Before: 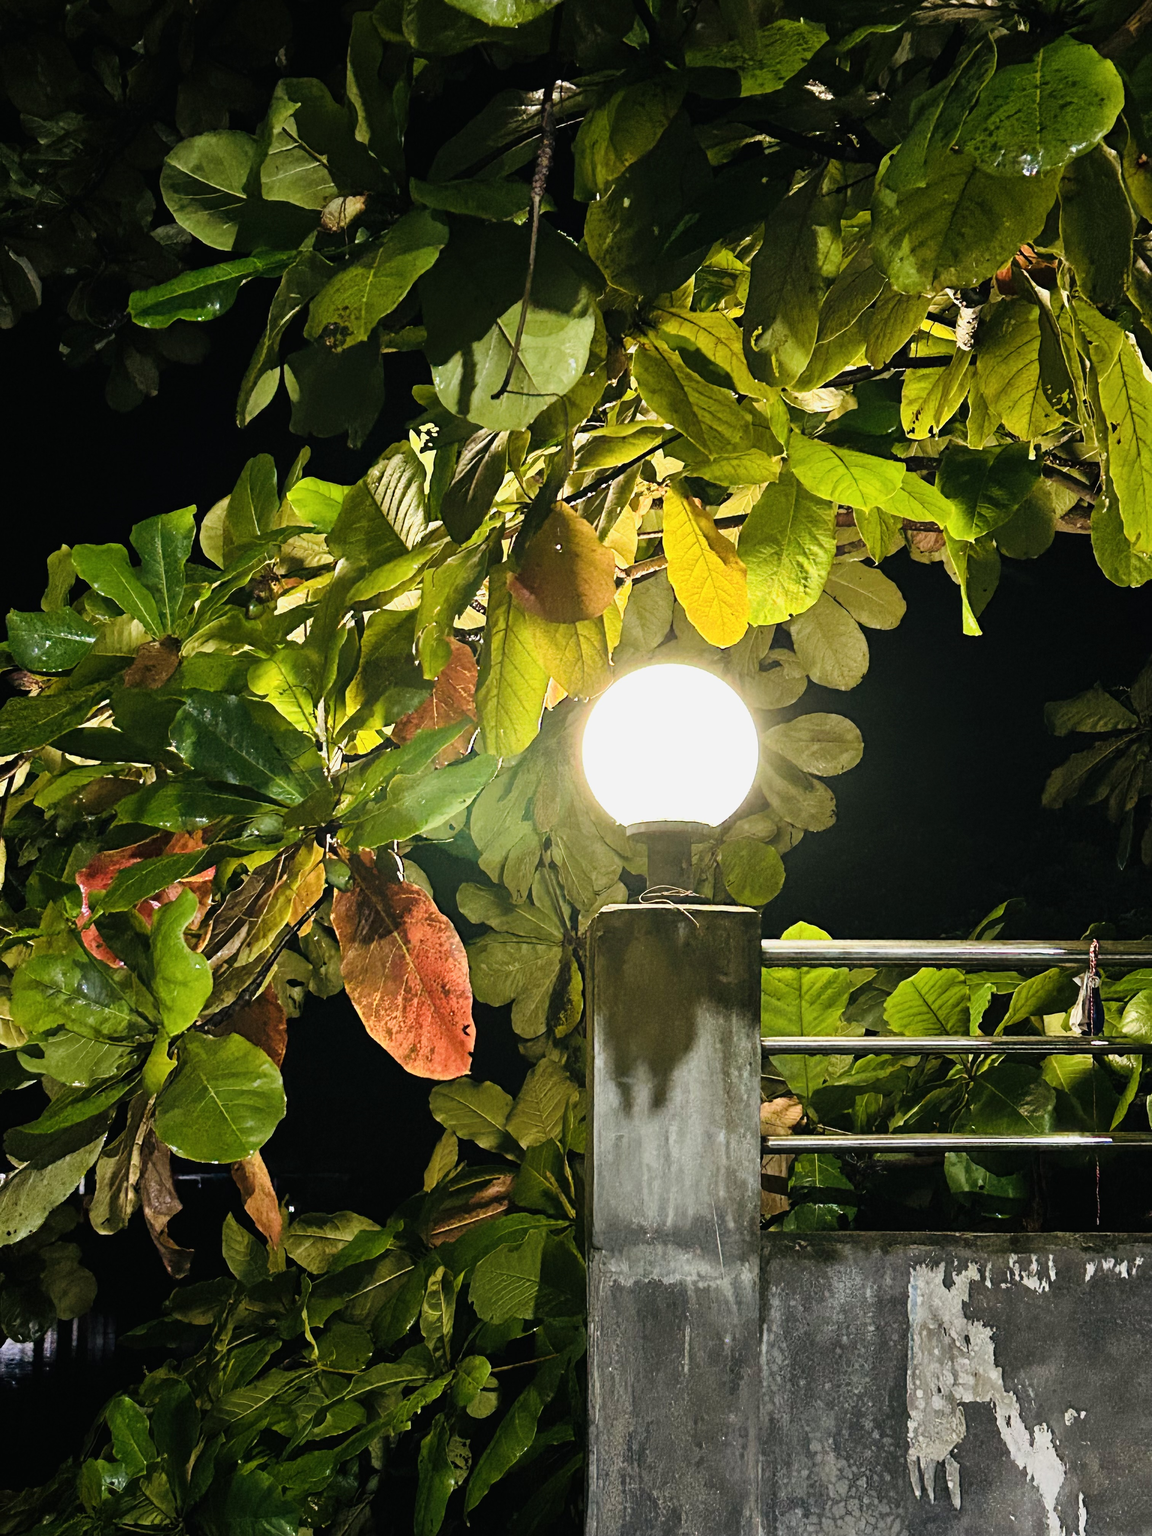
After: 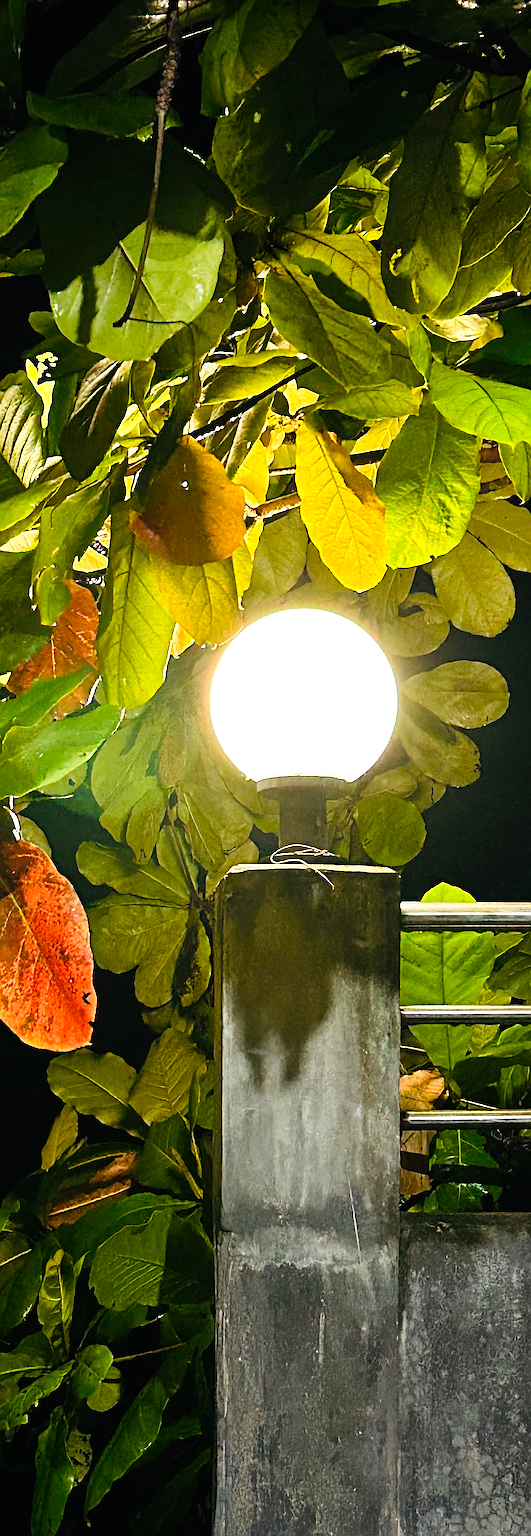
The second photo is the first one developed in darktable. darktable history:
crop: left 33.452%, top 6.025%, right 23.155%
color balance: contrast 6.48%, output saturation 113.3%
sharpen: radius 1.4, amount 1.25, threshold 0.7
